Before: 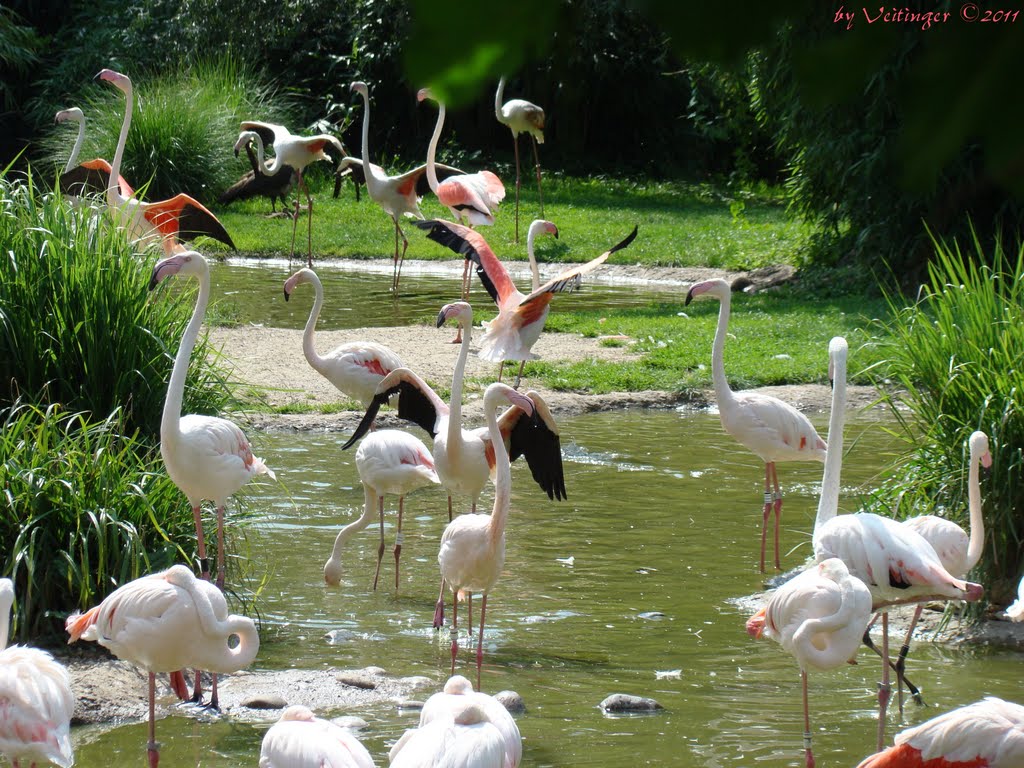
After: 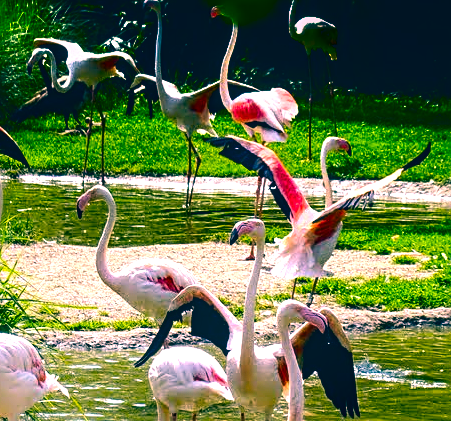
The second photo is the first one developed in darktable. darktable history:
color balance rgb: perceptual saturation grading › global saturation 20%, global vibrance 20%
local contrast: on, module defaults
contrast brightness saturation: contrast 0.07, brightness -0.14, saturation 0.11
color correction: highlights a* 17.03, highlights b* 0.205, shadows a* -15.38, shadows b* -14.56, saturation 1.5
sharpen: on, module defaults
tone equalizer: -8 EV -0.75 EV, -7 EV -0.7 EV, -6 EV -0.6 EV, -5 EV -0.4 EV, -3 EV 0.4 EV, -2 EV 0.6 EV, -1 EV 0.7 EV, +0 EV 0.75 EV, edges refinement/feathering 500, mask exposure compensation -1.57 EV, preserve details no
shadows and highlights: shadows -90, highlights 90, soften with gaussian
crop: left 20.248%, top 10.86%, right 35.675%, bottom 34.321%
